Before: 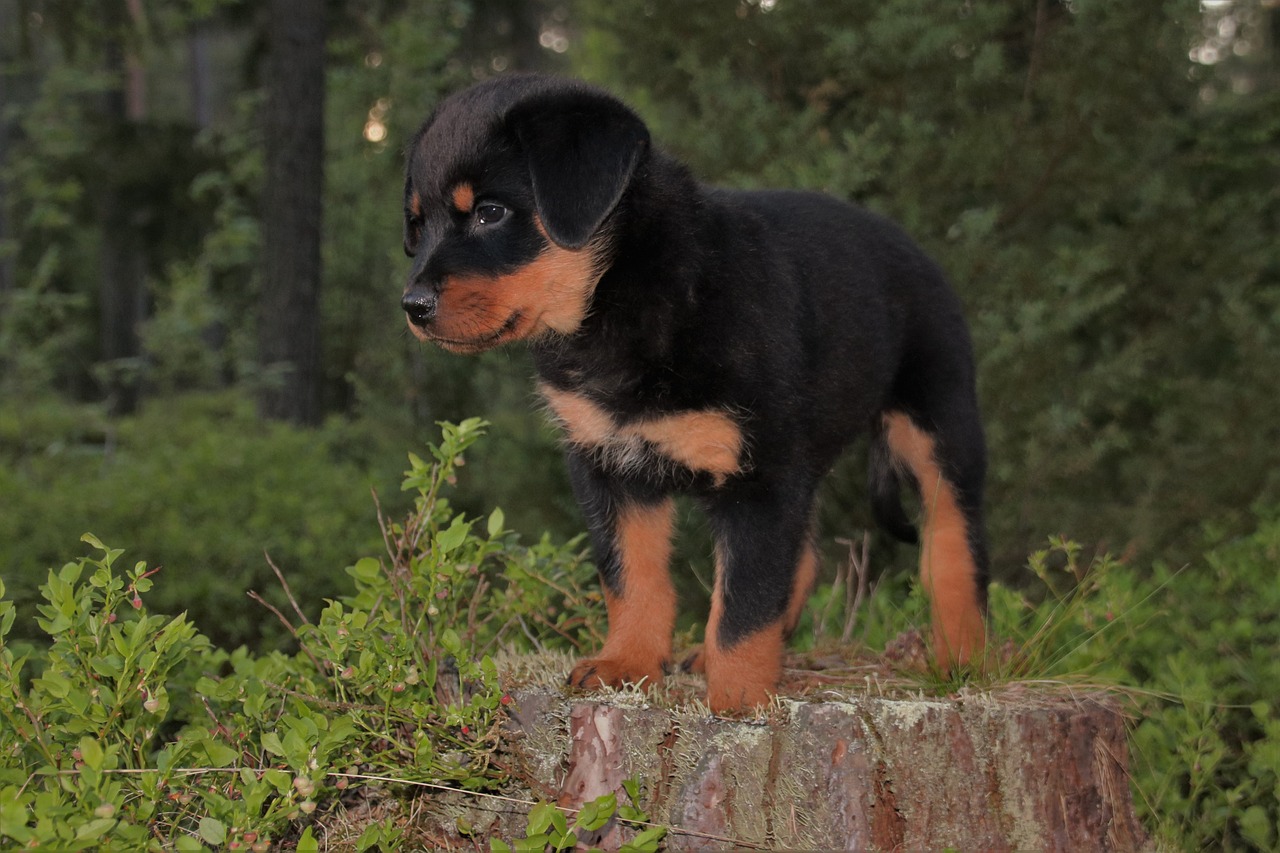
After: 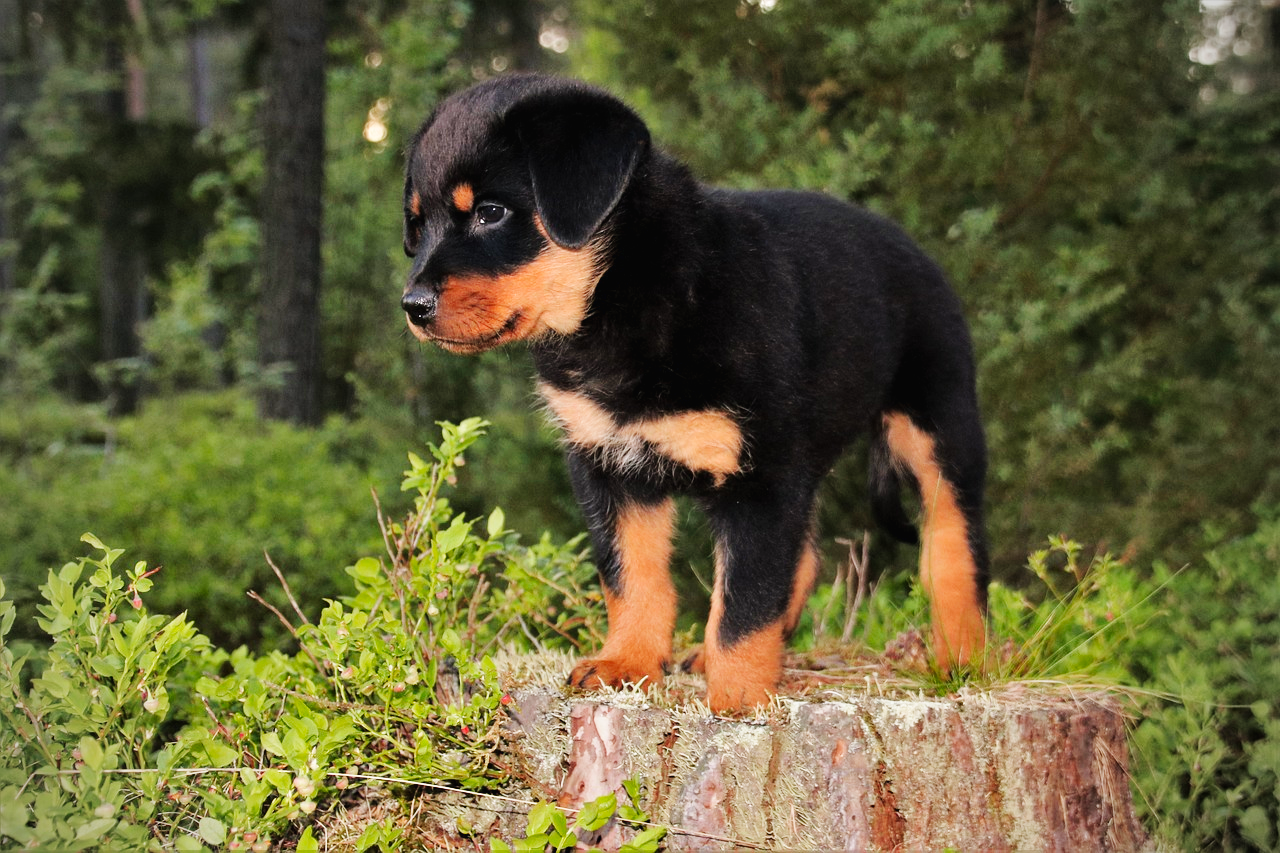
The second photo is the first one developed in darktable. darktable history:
vignetting: on, module defaults
base curve: curves: ch0 [(0, 0.003) (0.001, 0.002) (0.006, 0.004) (0.02, 0.022) (0.048, 0.086) (0.094, 0.234) (0.162, 0.431) (0.258, 0.629) (0.385, 0.8) (0.548, 0.918) (0.751, 0.988) (1, 1)], preserve colors none
